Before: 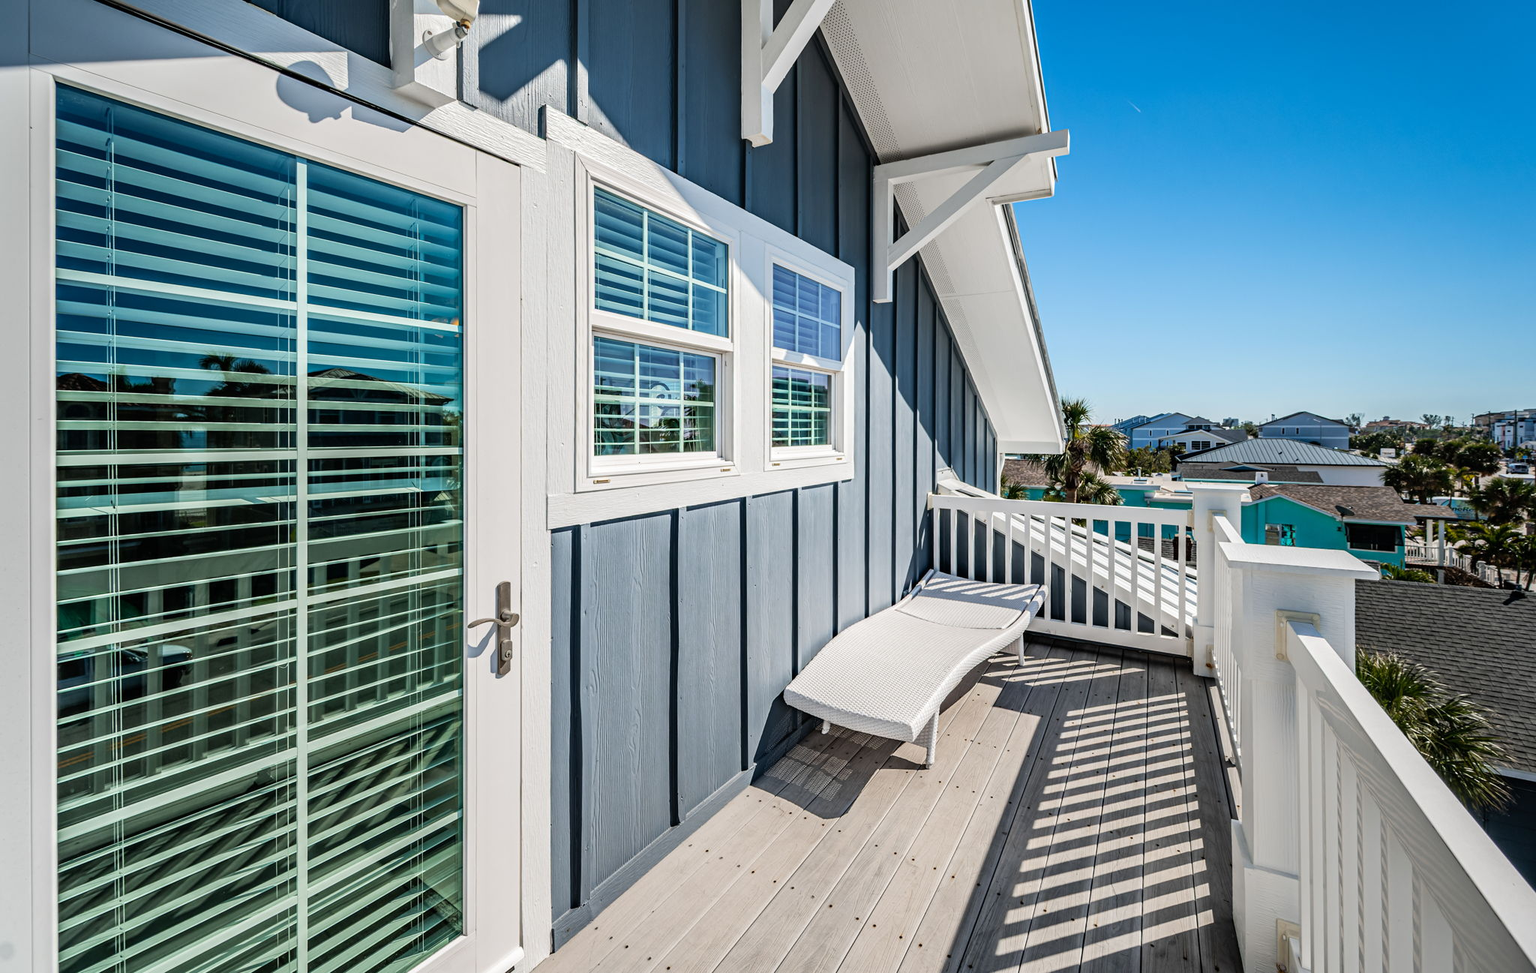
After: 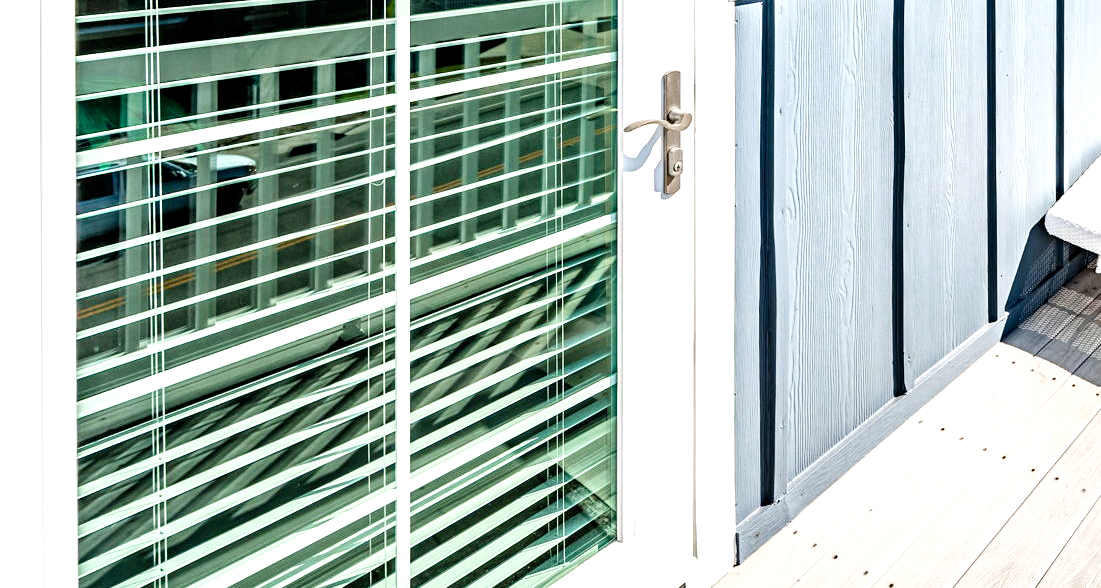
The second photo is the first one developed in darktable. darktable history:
crop and rotate: top 54.412%, right 46.207%, bottom 0.23%
local contrast: highlights 101%, shadows 97%, detail 120%, midtone range 0.2
exposure: black level correction 0.001, exposure 1 EV, compensate highlight preservation false
tone equalizer: mask exposure compensation -0.505 EV
tone curve: curves: ch0 [(0, 0) (0.004, 0.001) (0.133, 0.112) (0.325, 0.362) (0.832, 0.893) (1, 1)], preserve colors none
